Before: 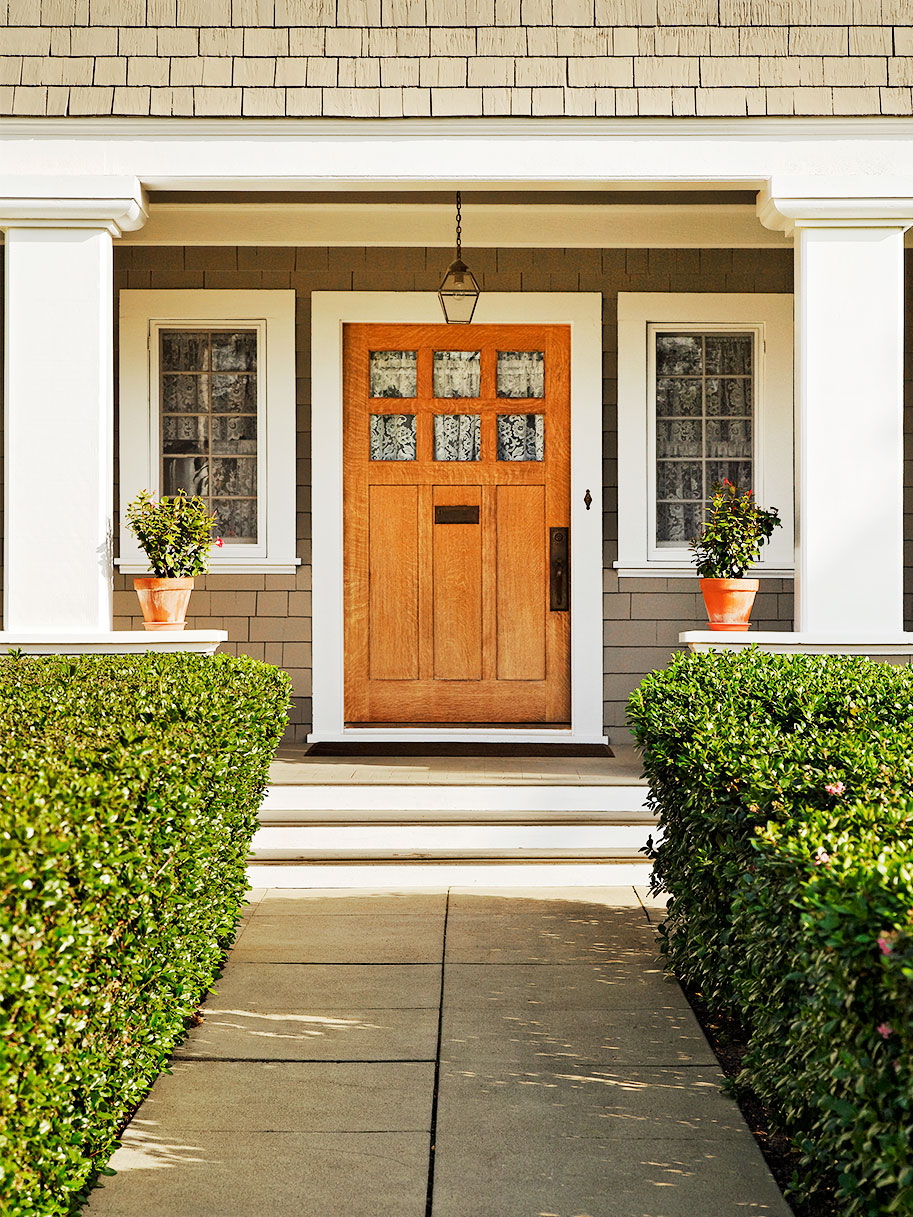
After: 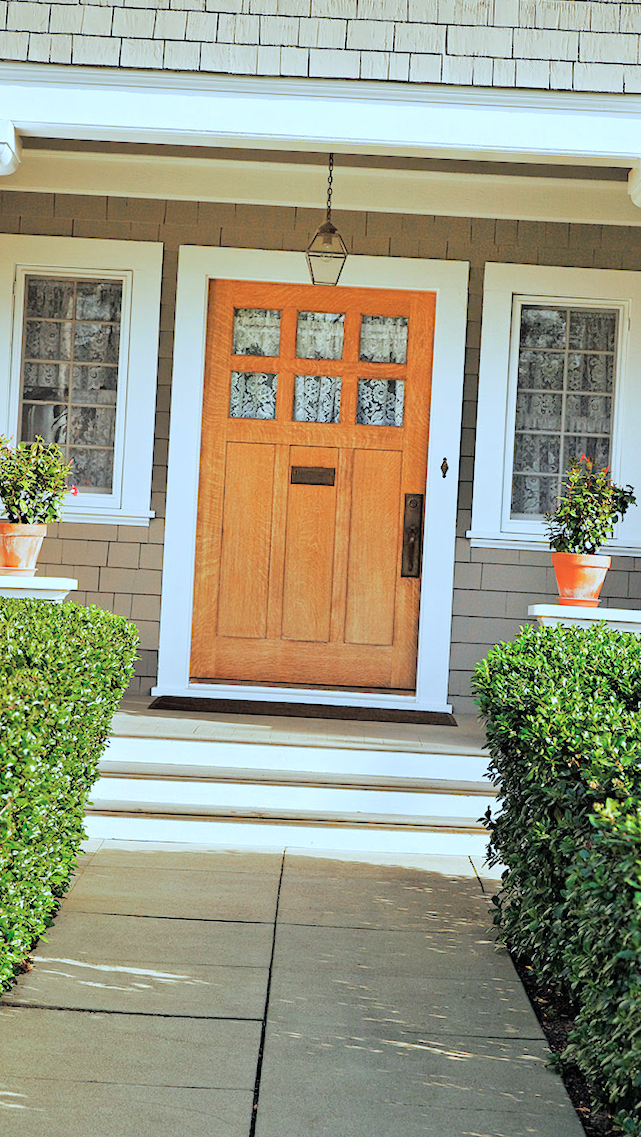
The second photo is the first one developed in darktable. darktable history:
tone curve: curves: ch0 [(0, 0) (0.004, 0.008) (0.077, 0.156) (0.169, 0.29) (0.774, 0.774) (1, 1)], color space Lab, independent channels, preserve colors none
color calibration: gray › normalize channels true, illuminant as shot in camera, x 0.385, y 0.38, temperature 3986.89 K, gamut compression 0.025
crop and rotate: angle -3.03°, left 14.071%, top 0.026%, right 10.824%, bottom 0.047%
